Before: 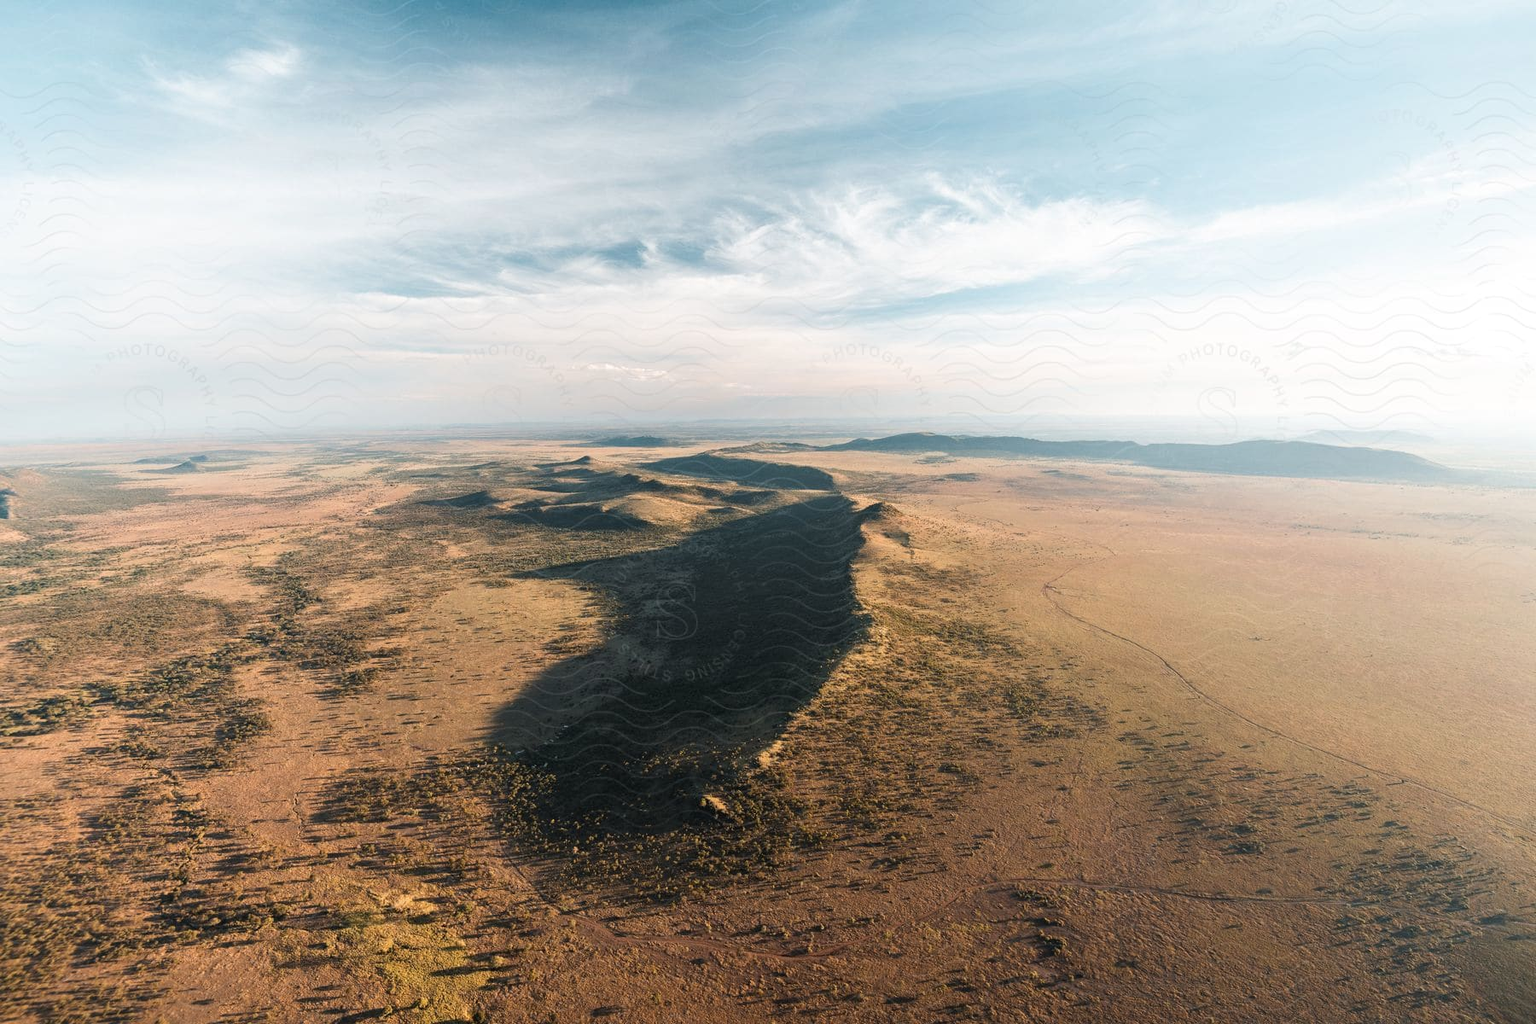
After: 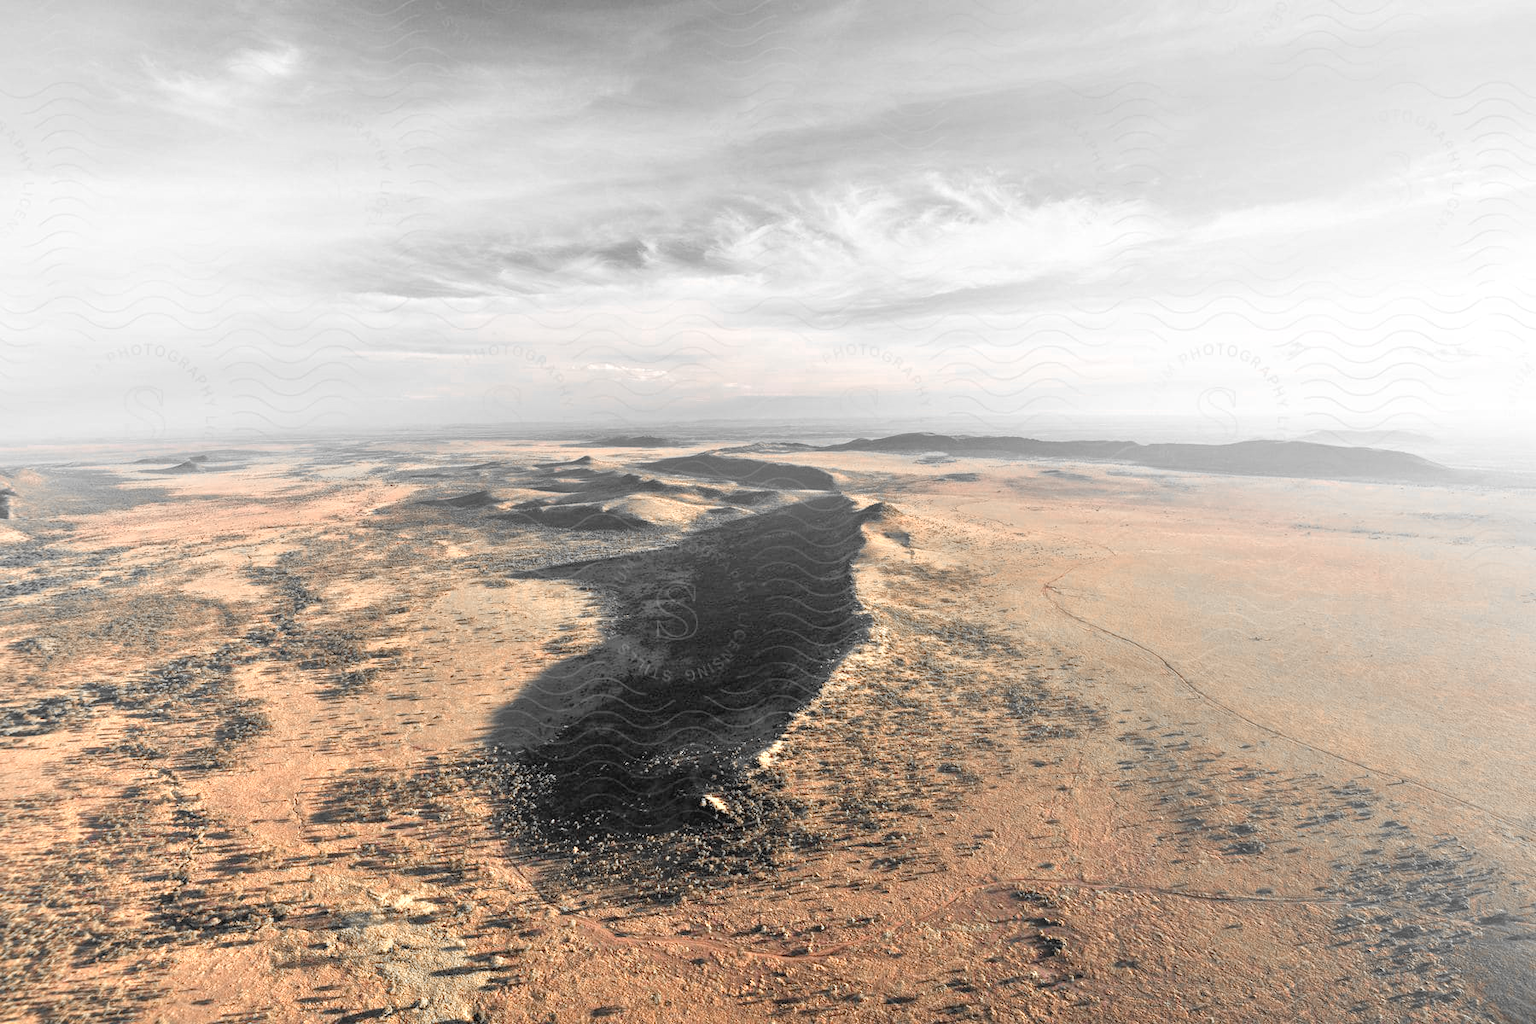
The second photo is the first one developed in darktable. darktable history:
tone equalizer: -7 EV 0.15 EV, -6 EV 0.6 EV, -5 EV 1.15 EV, -4 EV 1.33 EV, -3 EV 1.15 EV, -2 EV 0.6 EV, -1 EV 0.15 EV, mask exposure compensation -0.5 EV
color zones: curves: ch0 [(0, 0.65) (0.096, 0.644) (0.221, 0.539) (0.429, 0.5) (0.571, 0.5) (0.714, 0.5) (0.857, 0.5) (1, 0.65)]; ch1 [(0, 0.5) (0.143, 0.5) (0.257, -0.002) (0.429, 0.04) (0.571, -0.001) (0.714, -0.015) (0.857, 0.024) (1, 0.5)]
